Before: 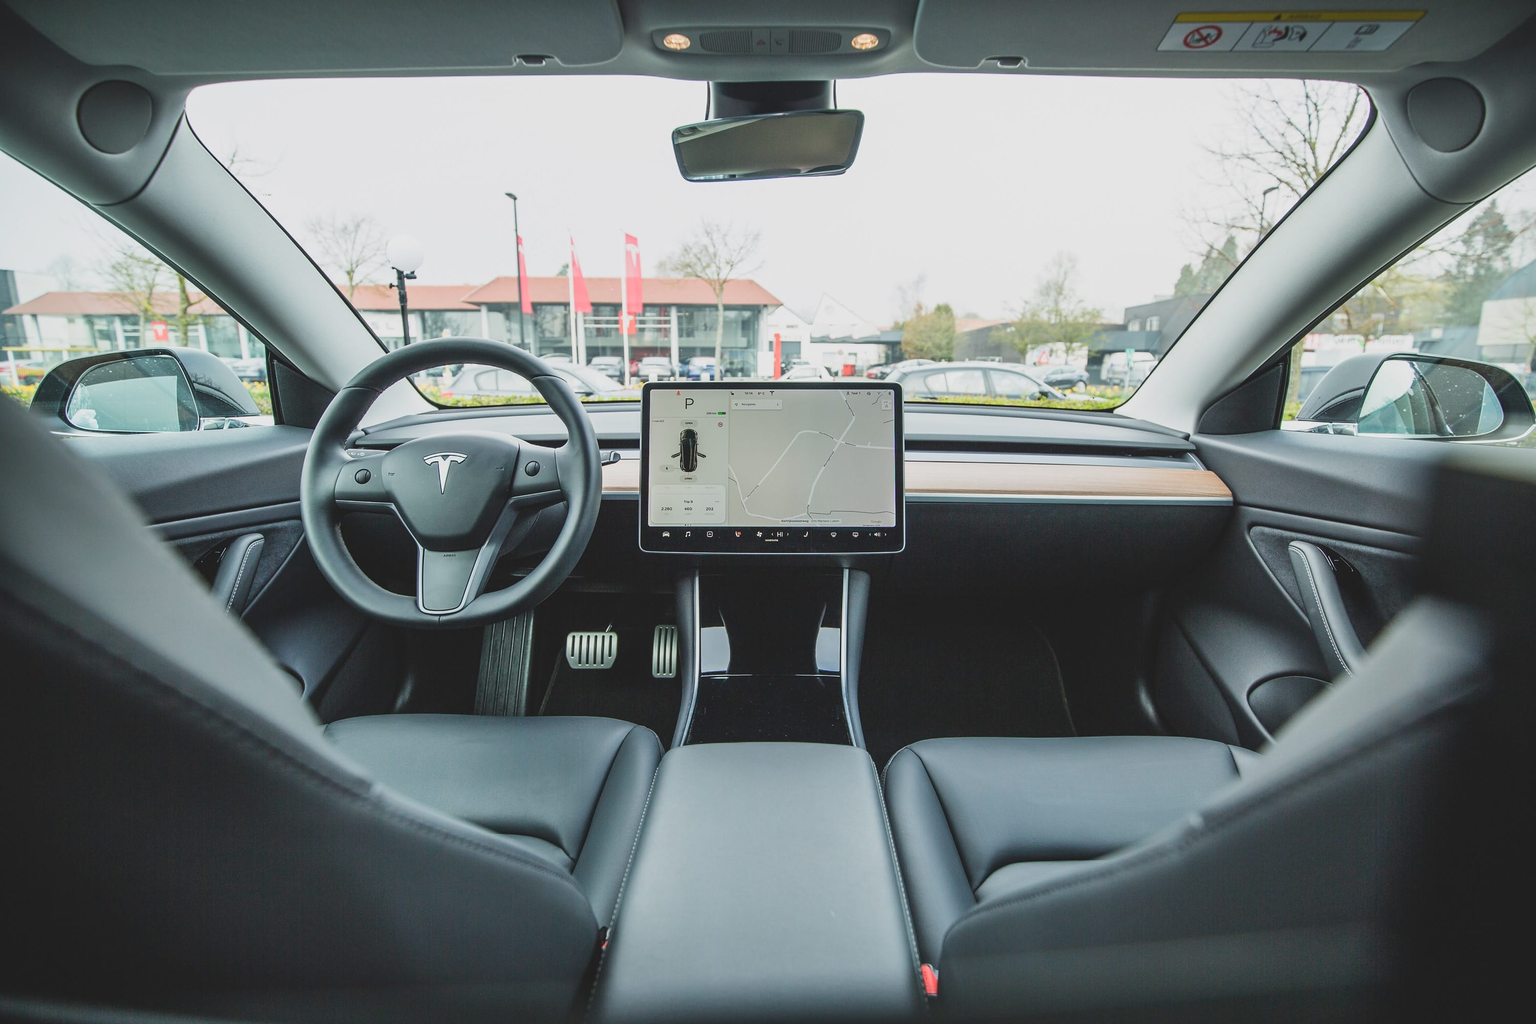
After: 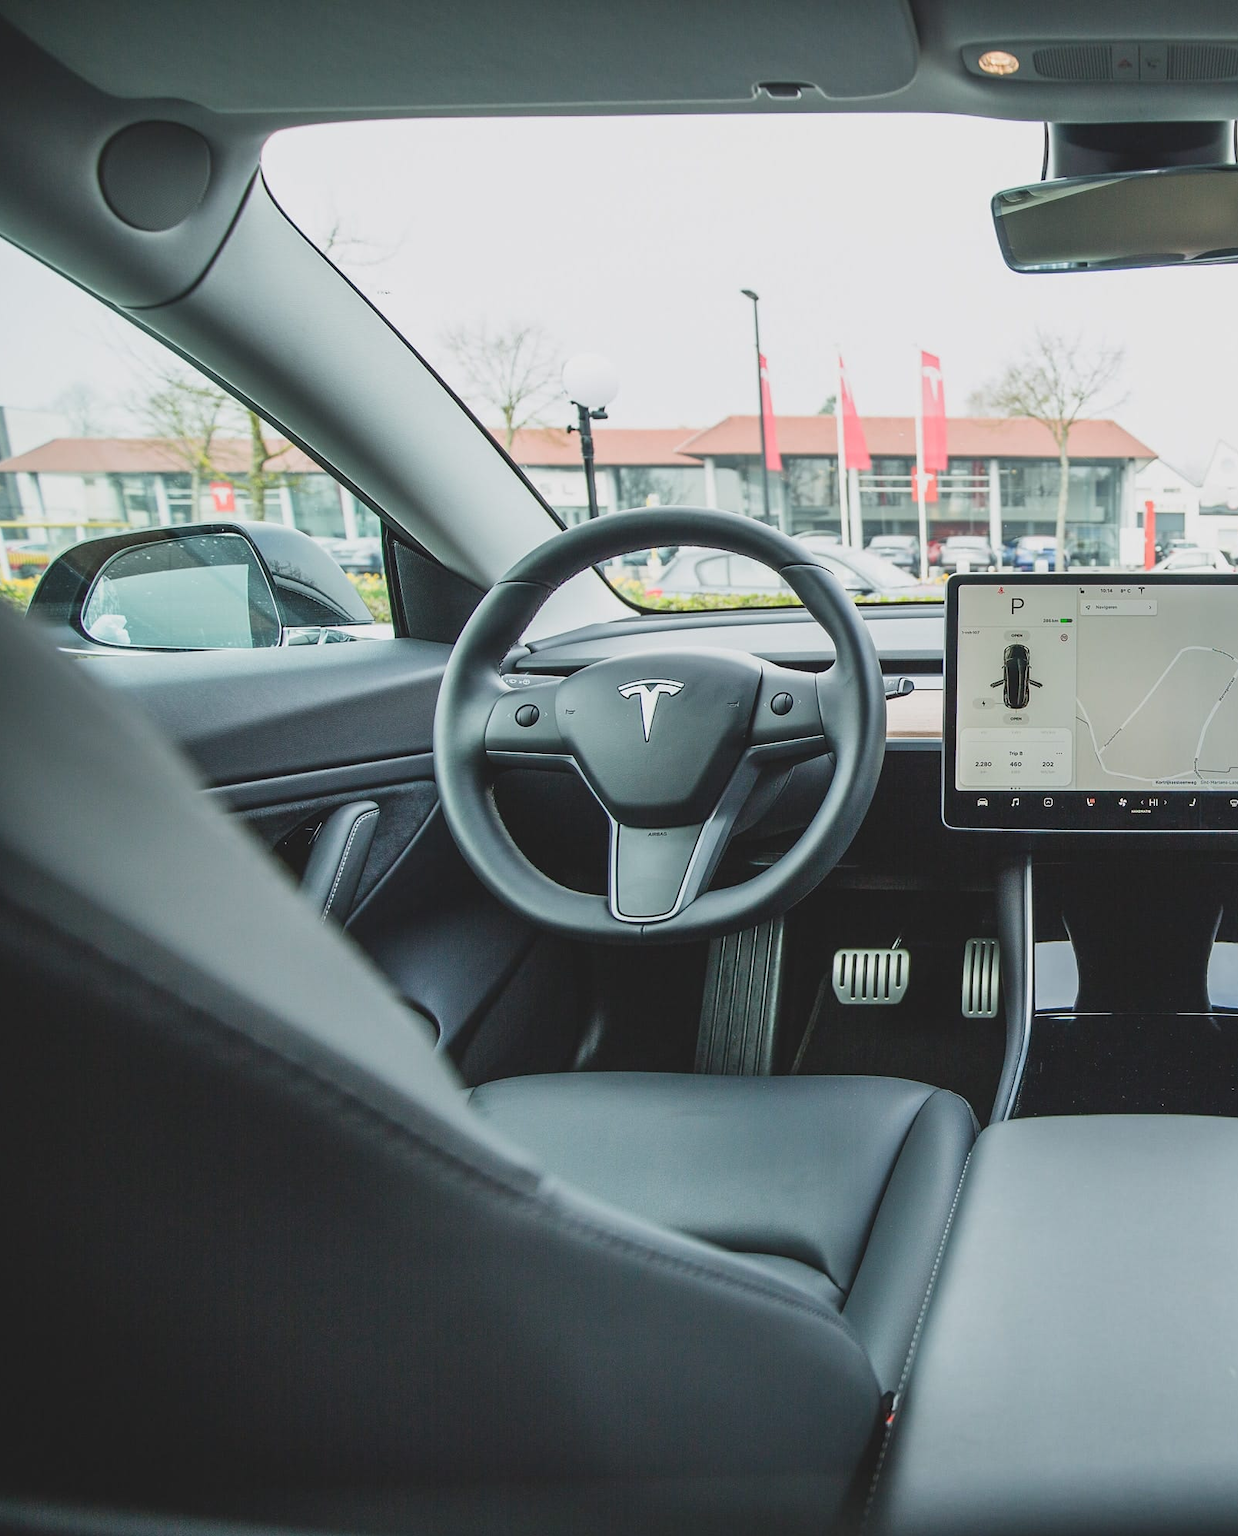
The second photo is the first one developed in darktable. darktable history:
crop: left 0.791%, right 45.495%, bottom 0.09%
